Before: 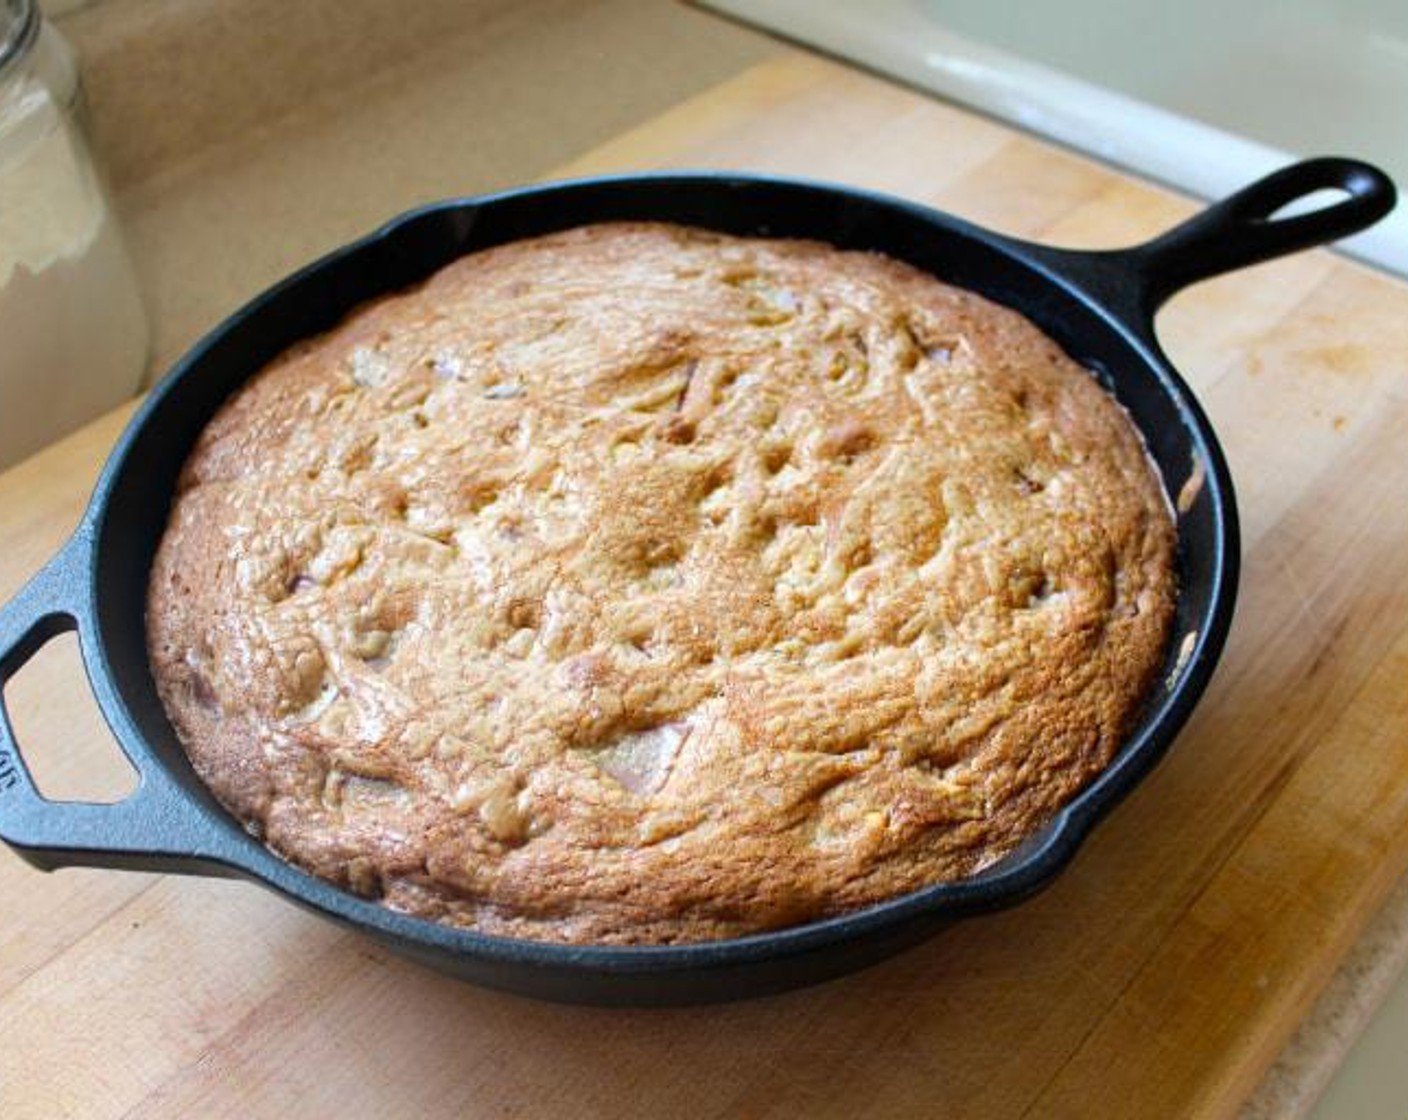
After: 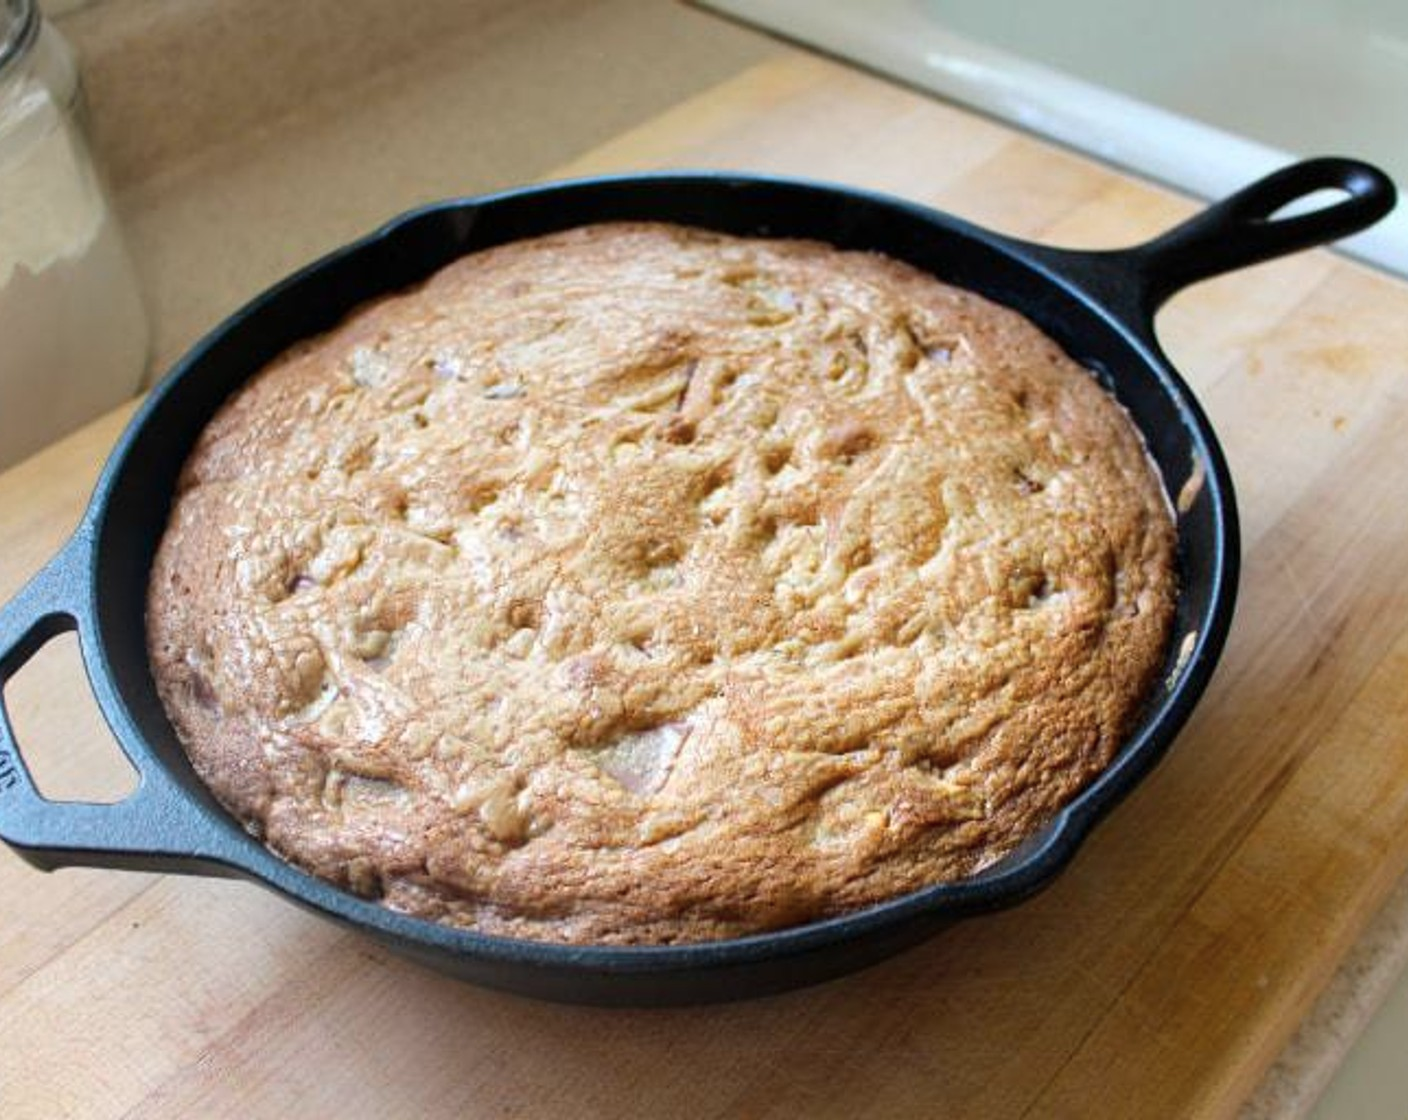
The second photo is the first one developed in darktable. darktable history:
color zones: curves: ch0 [(0, 0.5) (0.143, 0.52) (0.286, 0.5) (0.429, 0.5) (0.571, 0.5) (0.714, 0.5) (0.857, 0.5) (1, 0.5)]; ch1 [(0, 0.489) (0.155, 0.45) (0.286, 0.466) (0.429, 0.5) (0.571, 0.5) (0.714, 0.5) (0.857, 0.5) (1, 0.489)], mix 25.65%
